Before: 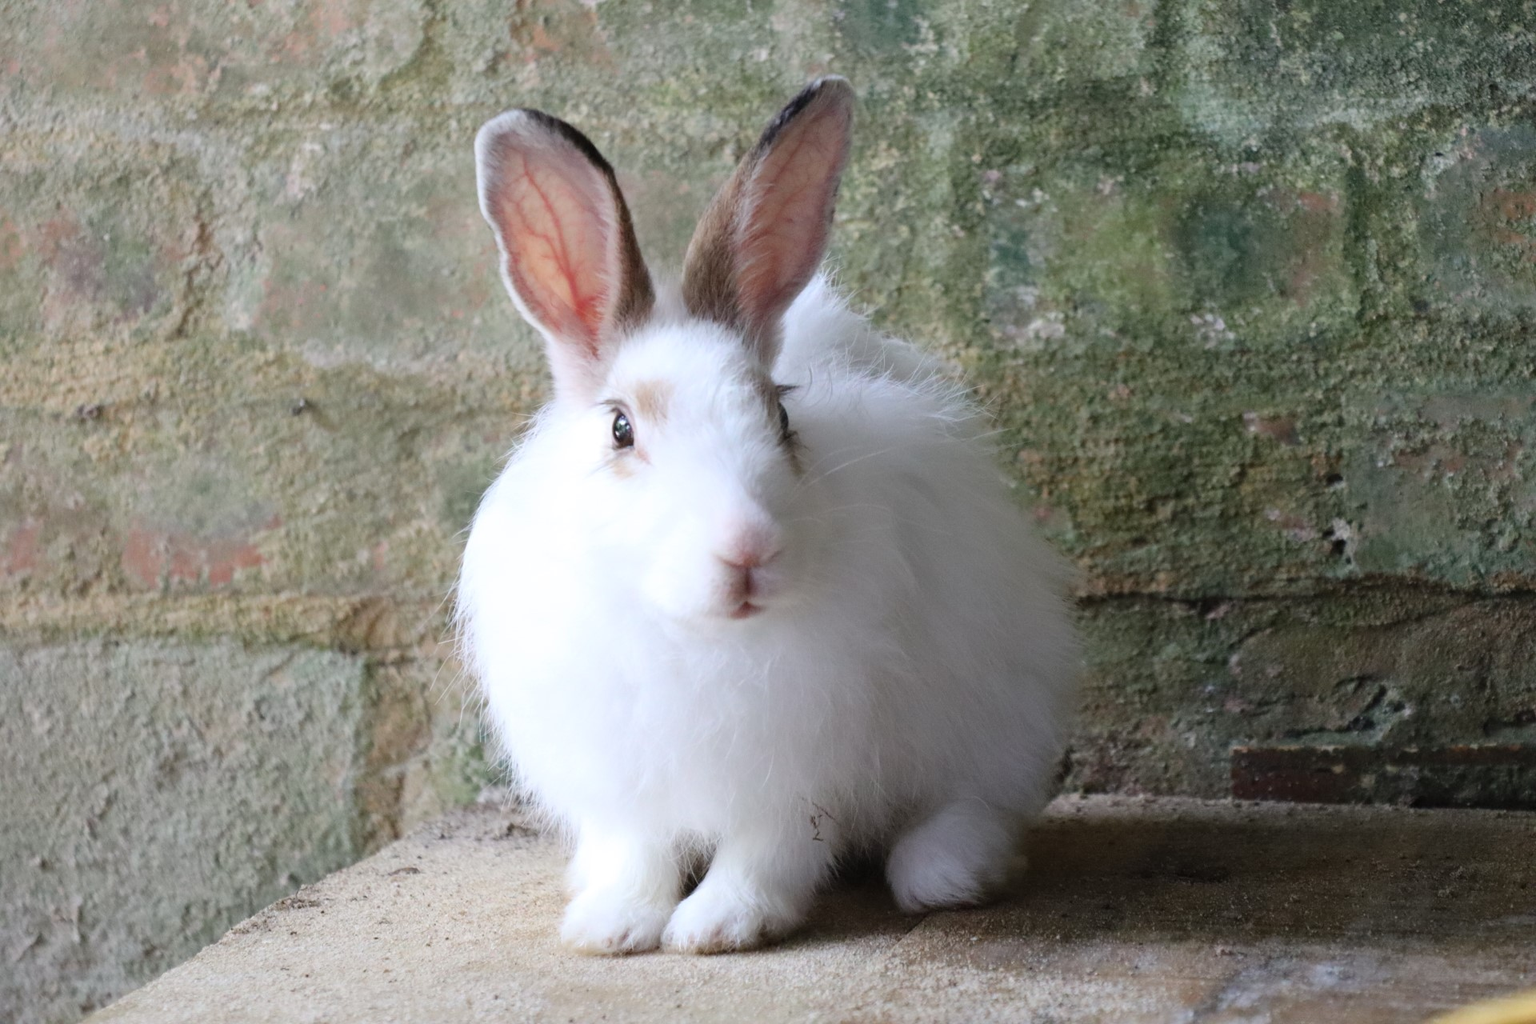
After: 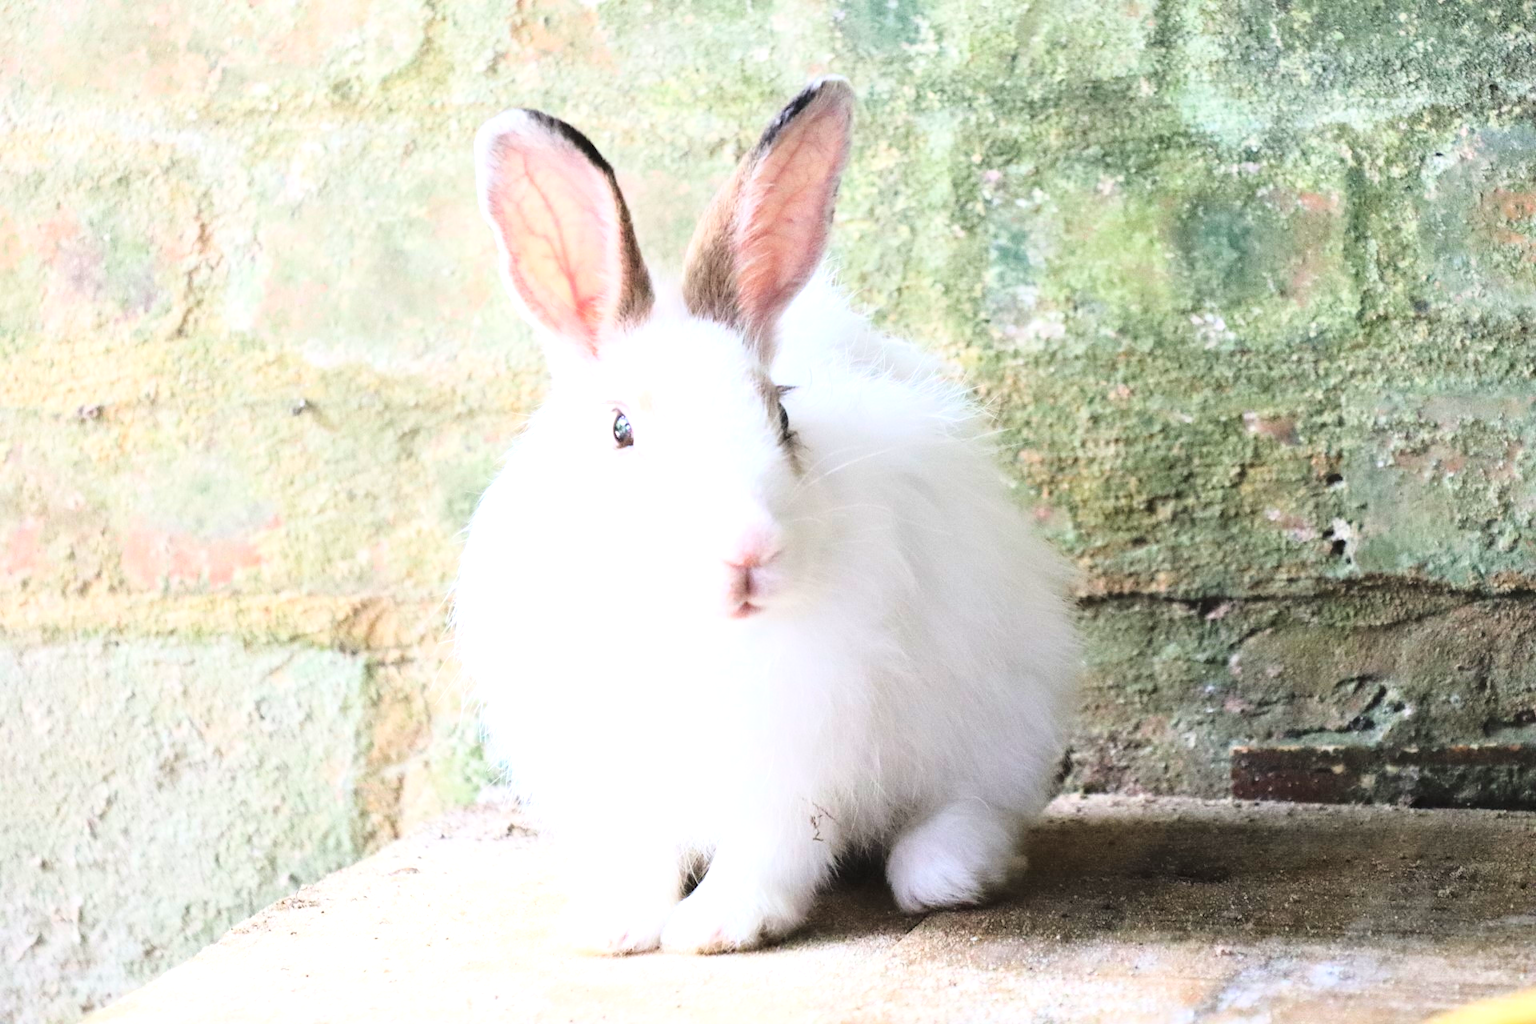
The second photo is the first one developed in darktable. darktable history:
base curve: curves: ch0 [(0, 0) (0.028, 0.03) (0.121, 0.232) (0.46, 0.748) (0.859, 0.968) (1, 1)]
exposure: black level correction 0, exposure 1.123 EV, compensate highlight preservation false
